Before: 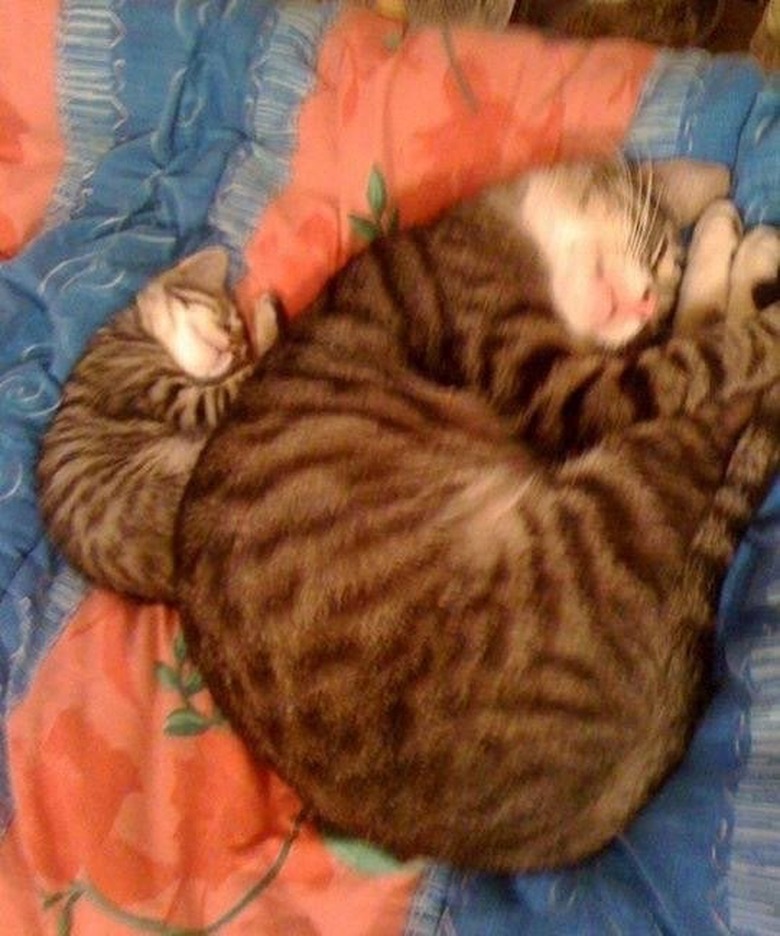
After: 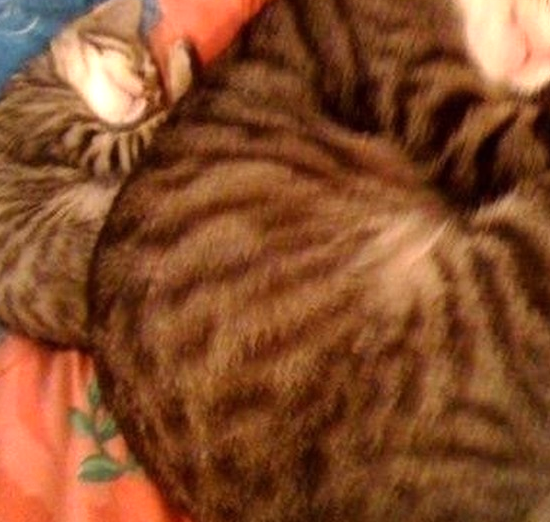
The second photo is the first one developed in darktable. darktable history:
crop: left 11.138%, top 27.169%, right 18.325%, bottom 16.99%
tone equalizer: -8 EV -0.382 EV, -7 EV -0.369 EV, -6 EV -0.364 EV, -5 EV -0.222 EV, -3 EV 0.233 EV, -2 EV 0.309 EV, -1 EV 0.365 EV, +0 EV 0.401 EV, mask exposure compensation -0.511 EV
